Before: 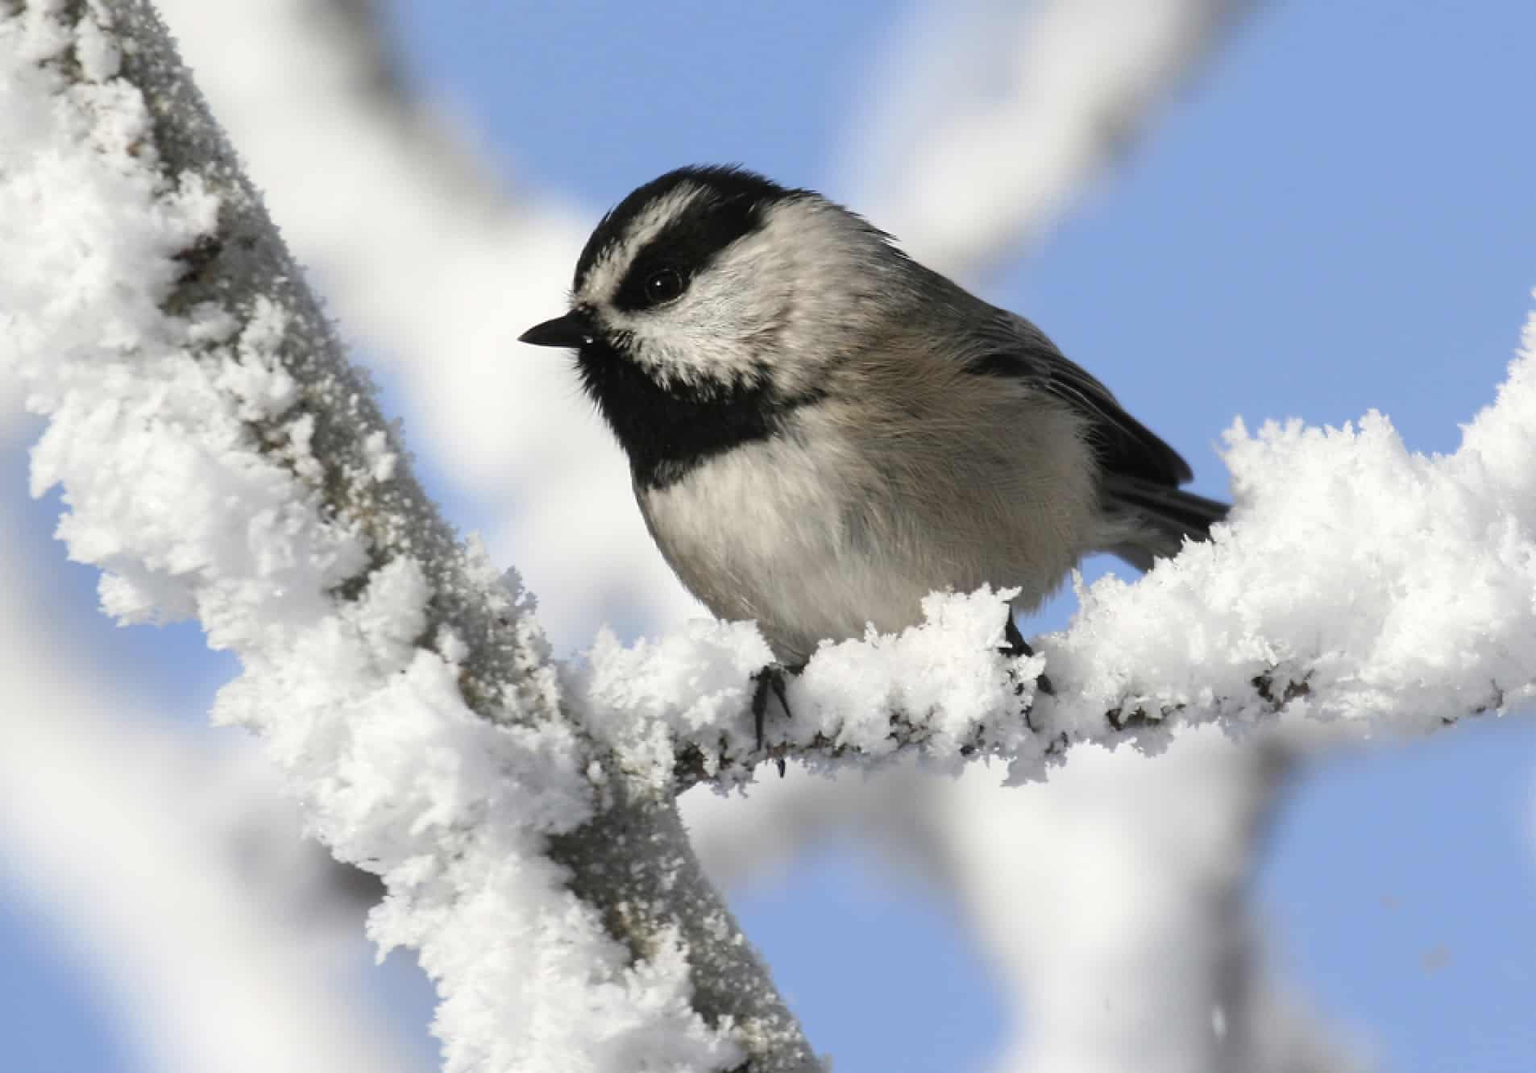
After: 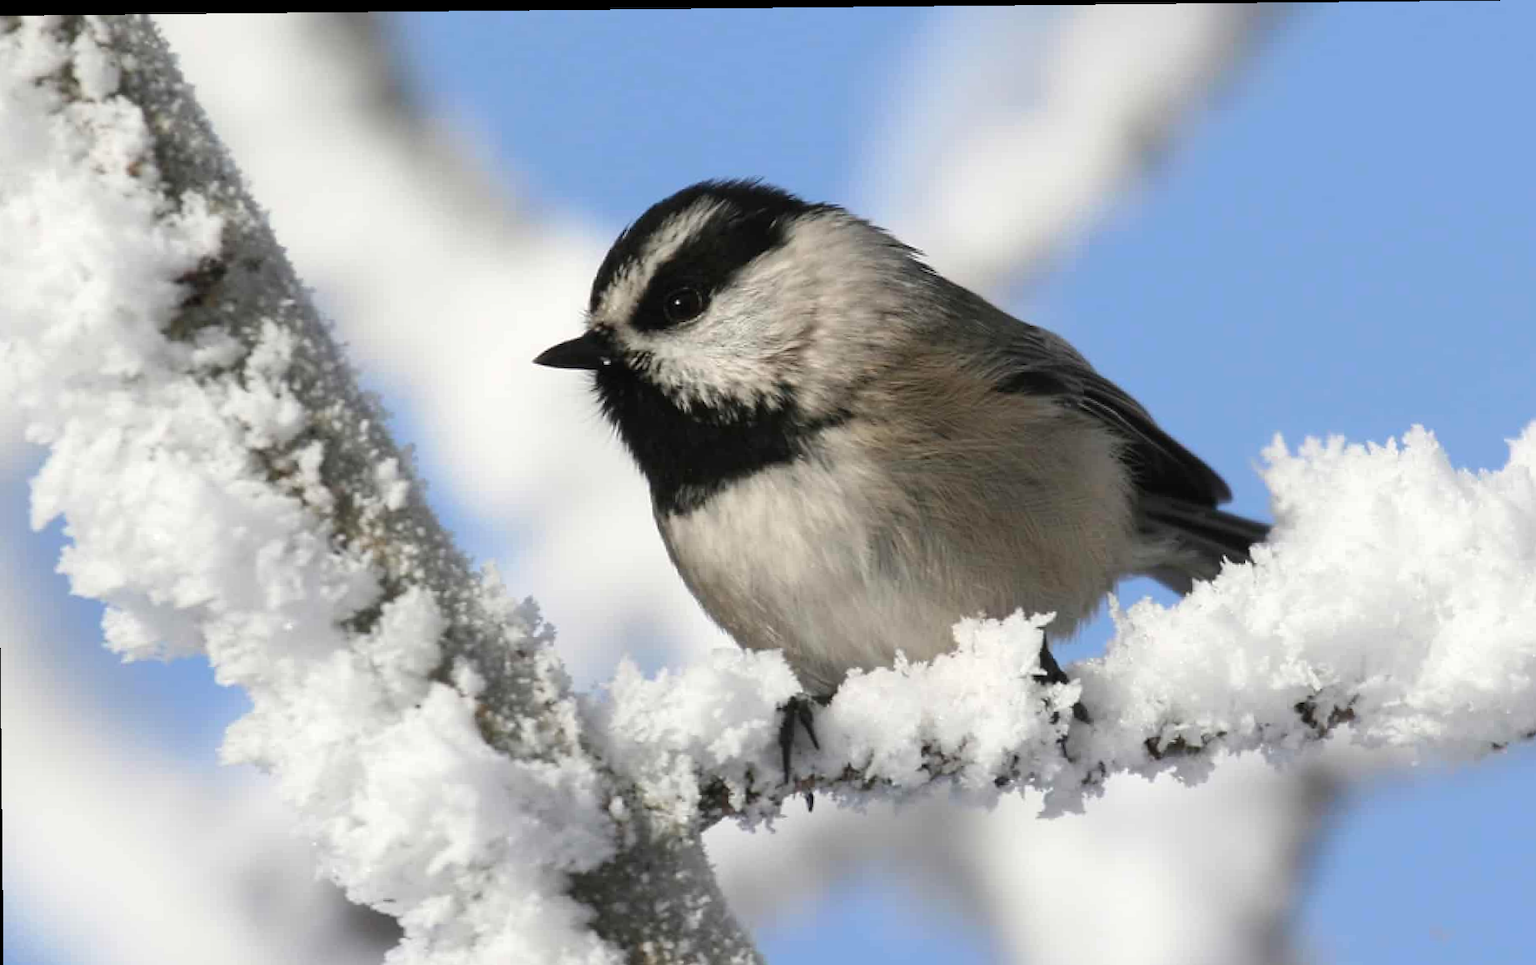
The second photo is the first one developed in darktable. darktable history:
crop and rotate: angle 0.59°, left 0.375%, right 3.495%, bottom 14.16%
